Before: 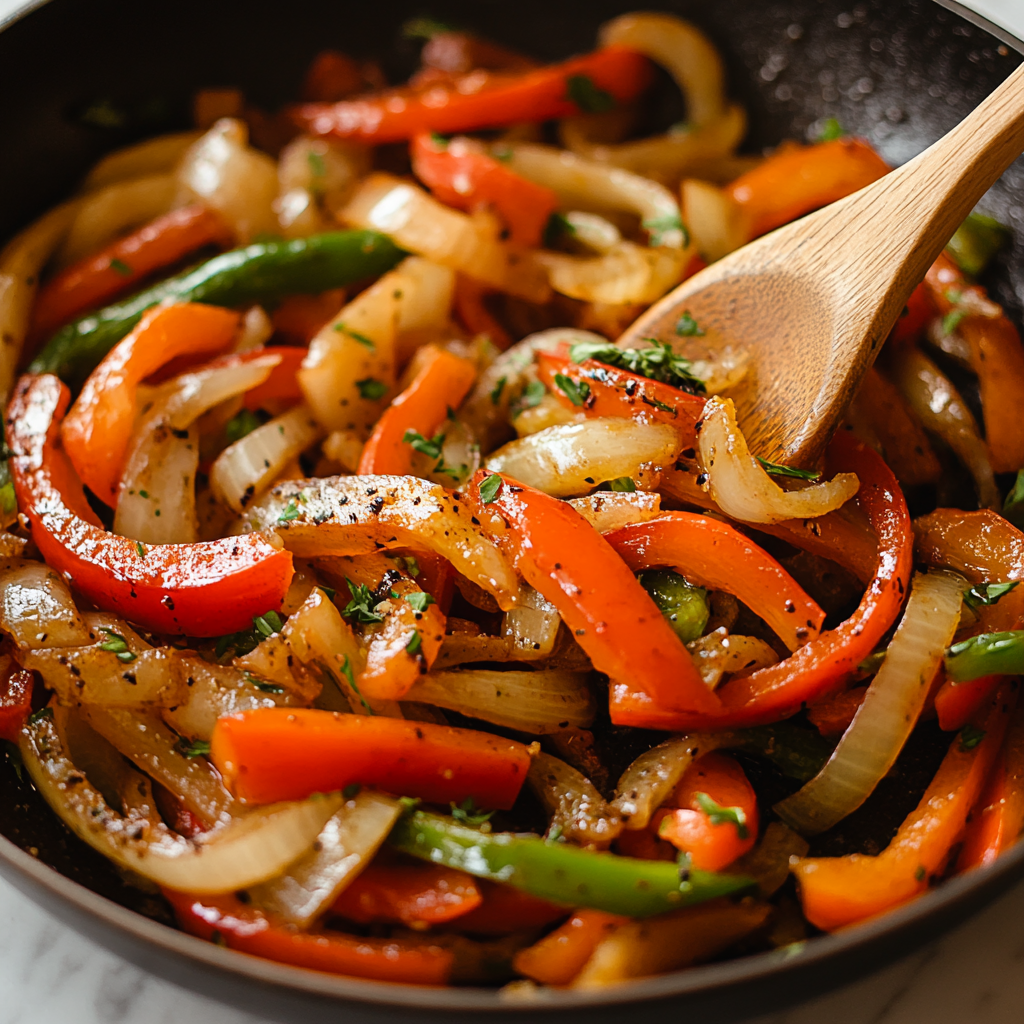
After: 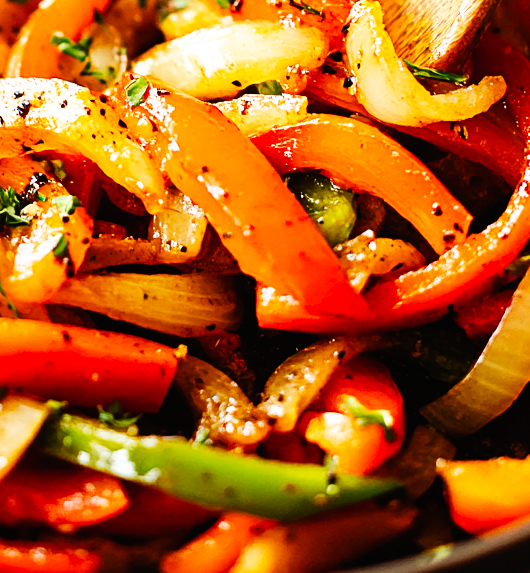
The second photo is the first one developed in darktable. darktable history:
base curve: curves: ch0 [(0, 0) (0.007, 0.004) (0.027, 0.03) (0.046, 0.07) (0.207, 0.54) (0.442, 0.872) (0.673, 0.972) (1, 1)], preserve colors none
crop: left 34.479%, top 38.822%, right 13.718%, bottom 5.172%
